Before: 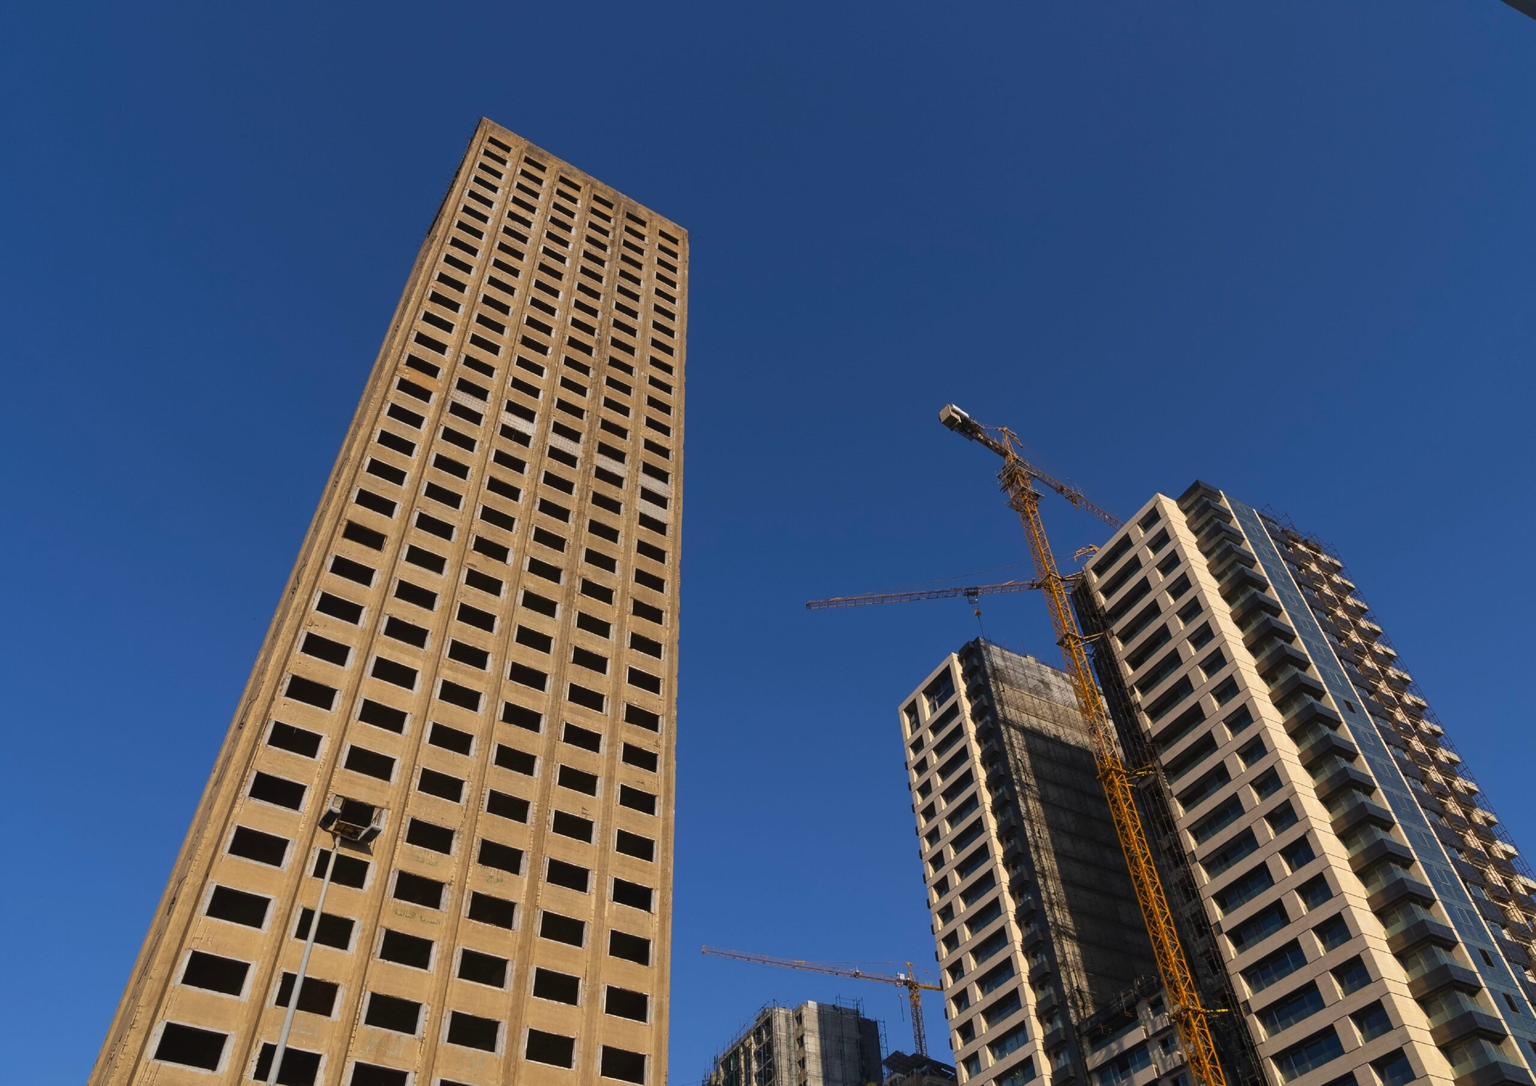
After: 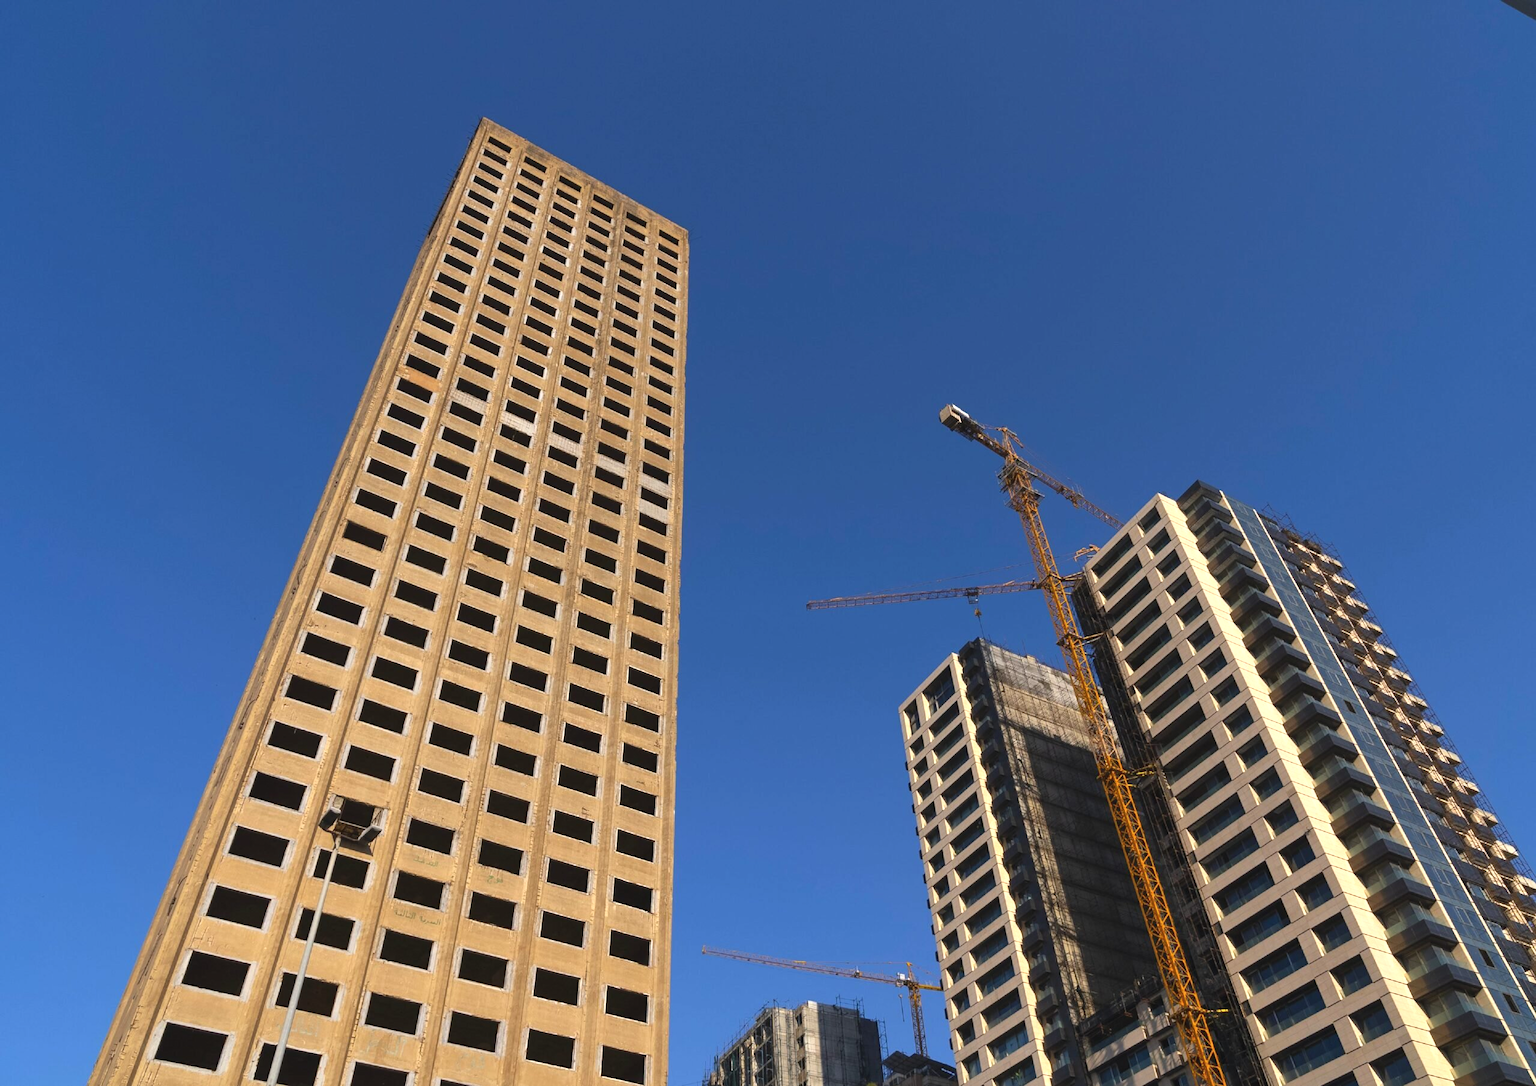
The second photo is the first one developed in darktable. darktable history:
exposure: black level correction -0.002, exposure 0.542 EV, compensate exposure bias true, compensate highlight preservation false
